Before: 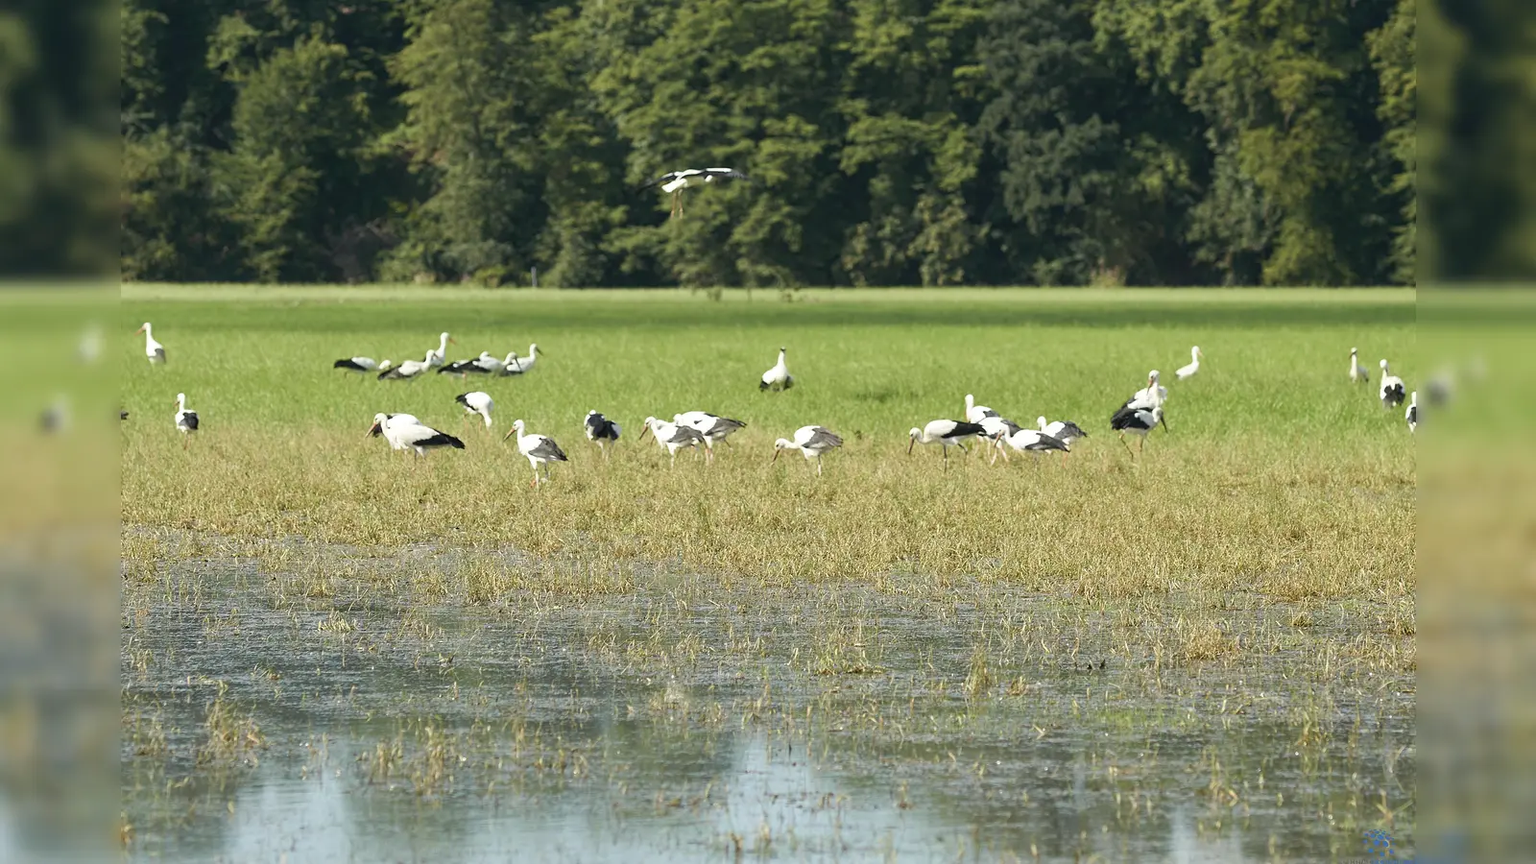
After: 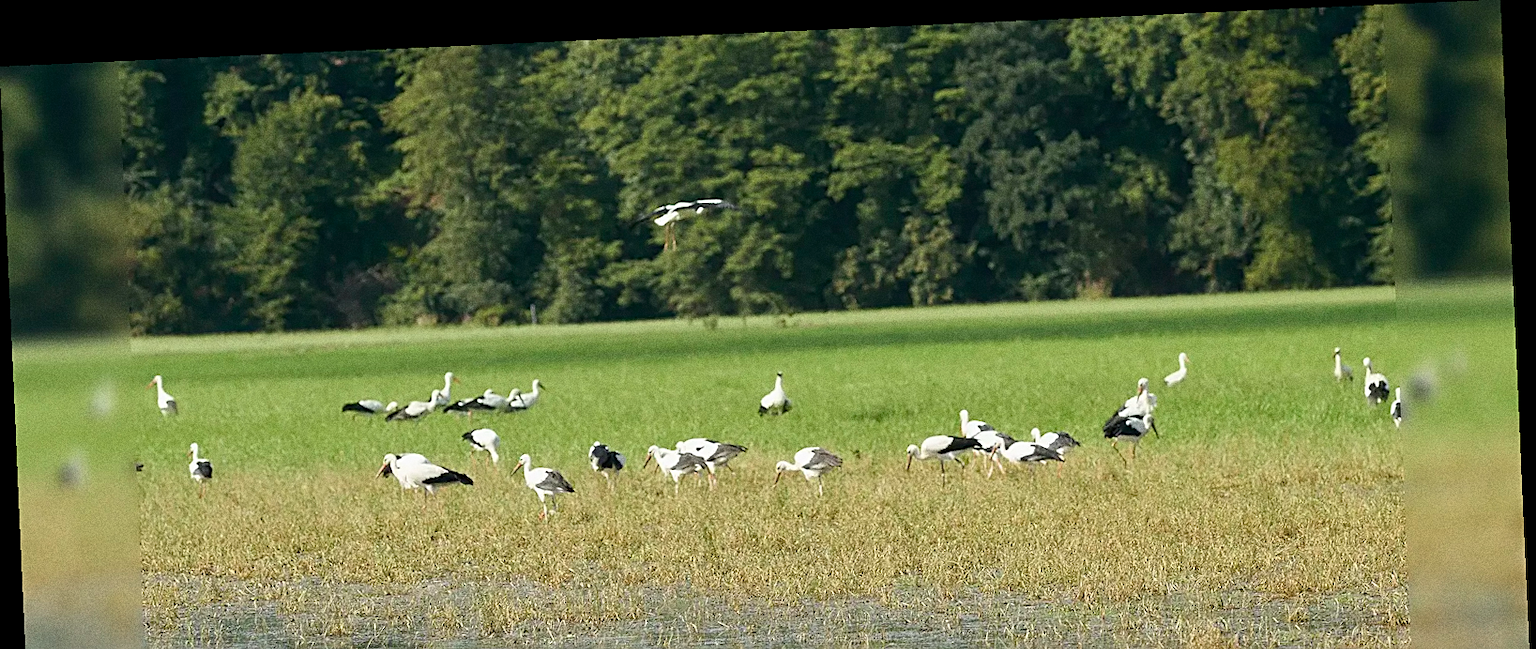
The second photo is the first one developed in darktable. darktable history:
crop: bottom 28.576%
sharpen: on, module defaults
rotate and perspective: rotation -2.56°, automatic cropping off
exposure: exposure -0.064 EV, compensate highlight preservation false
grain: coarseness 11.82 ISO, strength 36.67%, mid-tones bias 74.17%
